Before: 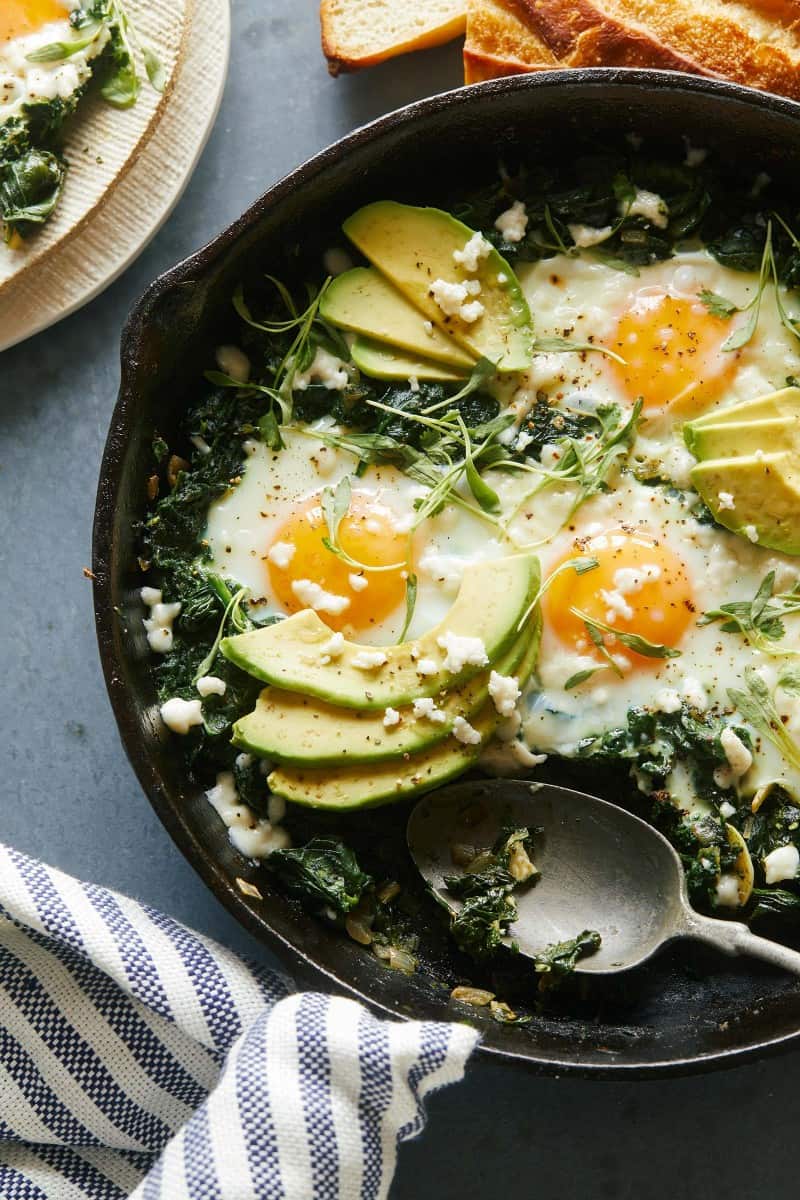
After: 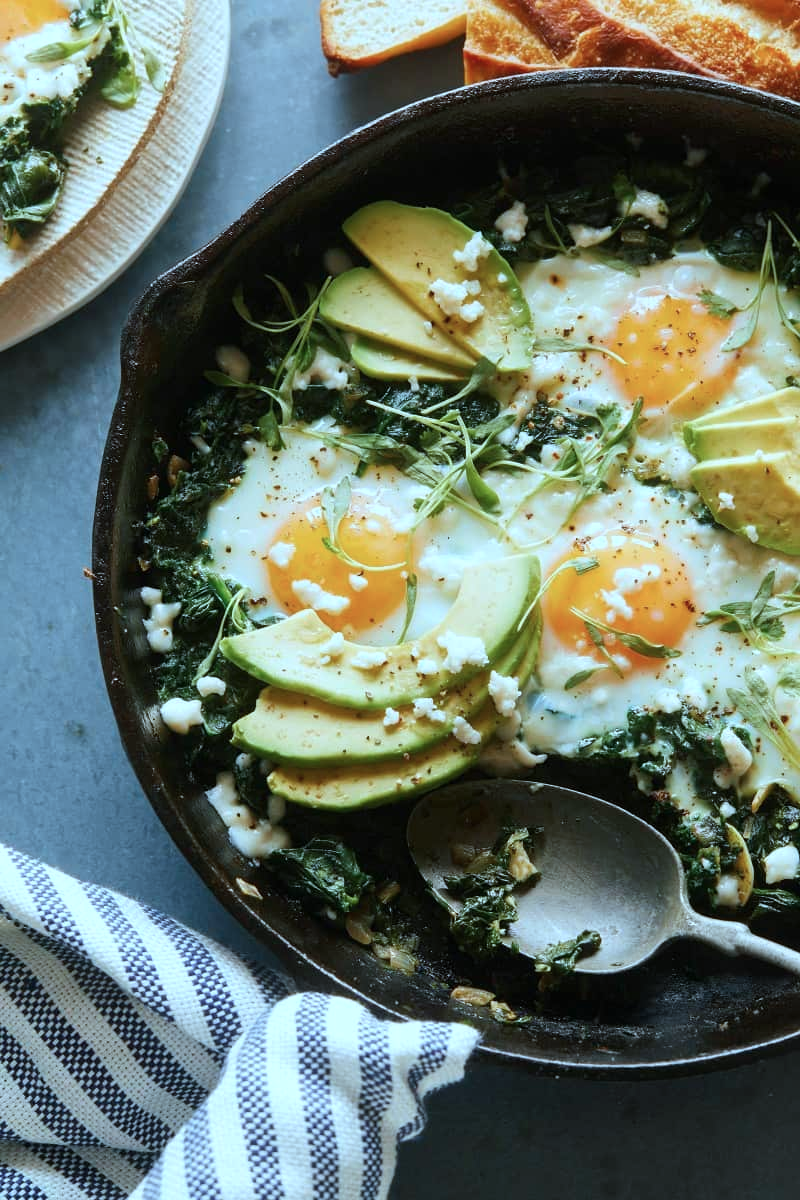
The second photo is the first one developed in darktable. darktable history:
color correction: highlights a* -9.73, highlights b* -21.22
